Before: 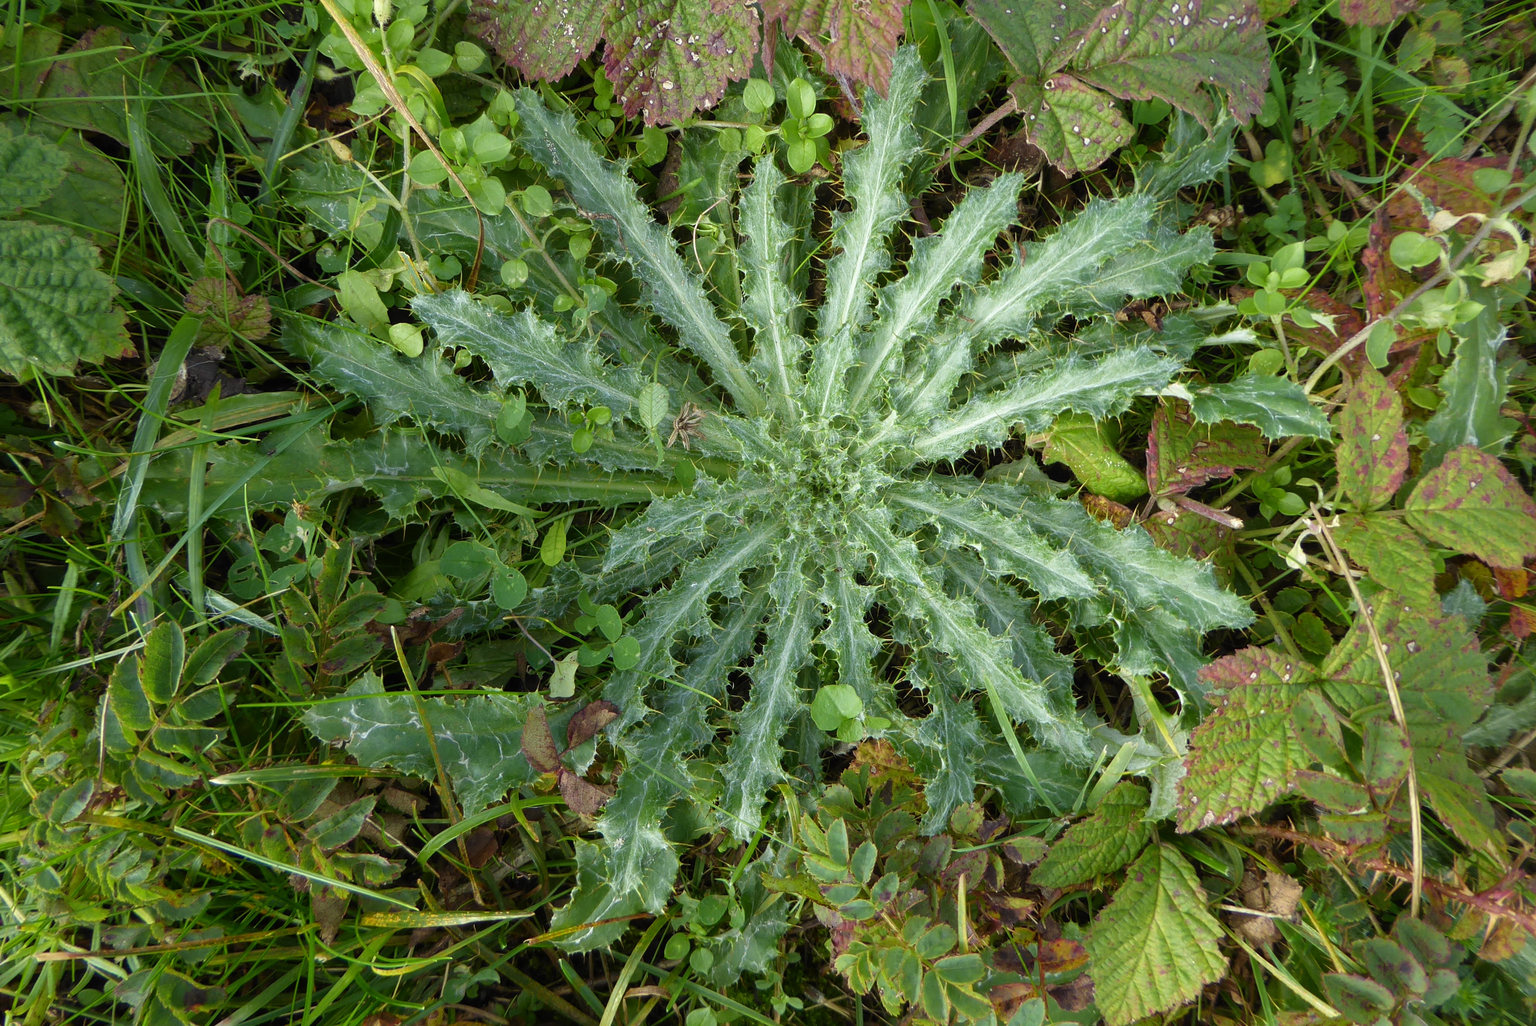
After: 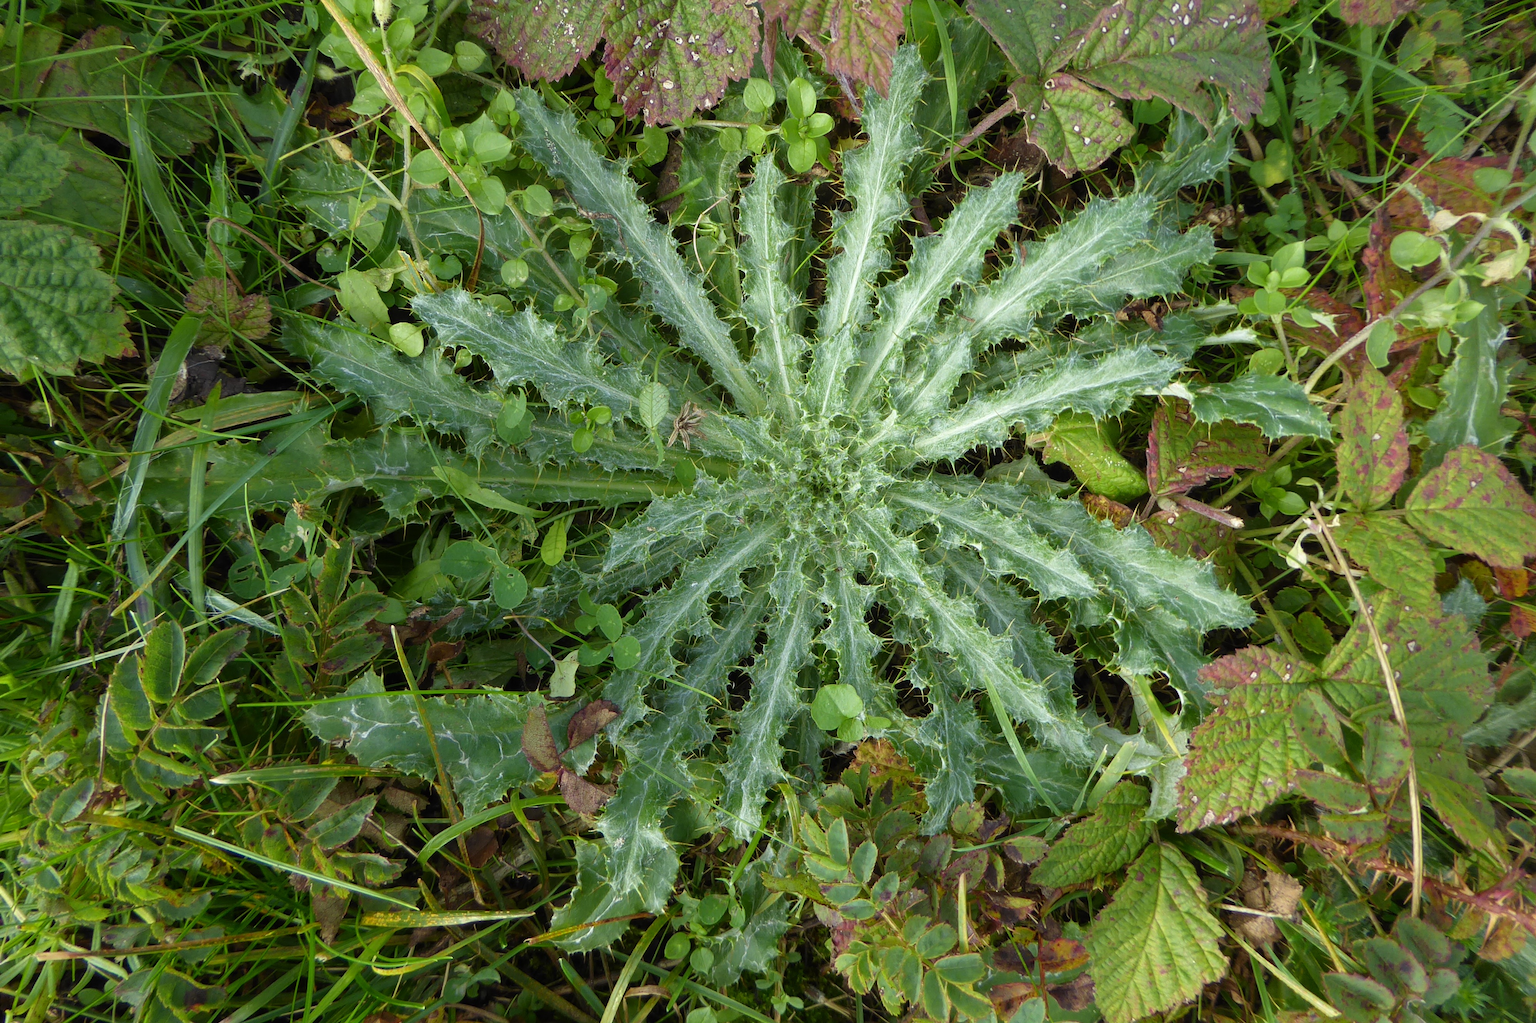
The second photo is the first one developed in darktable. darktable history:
crop: top 0.104%, bottom 0.119%
tone equalizer: on, module defaults
